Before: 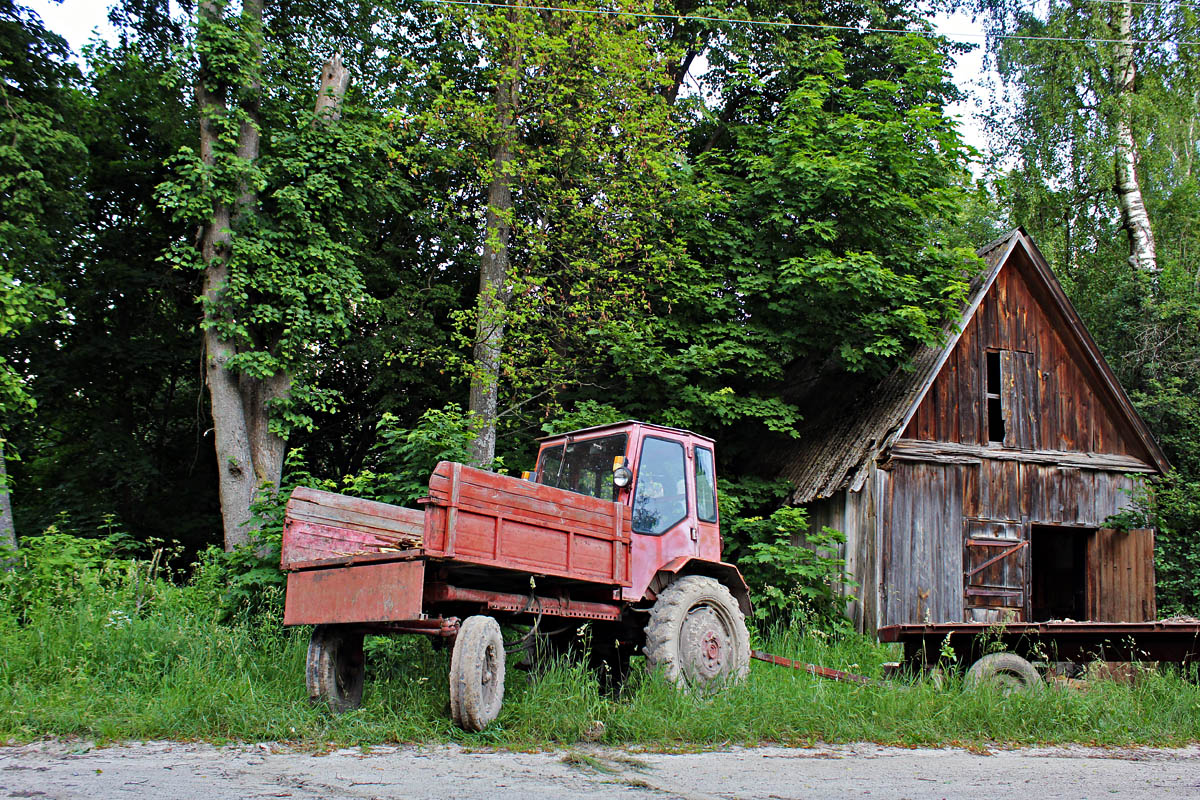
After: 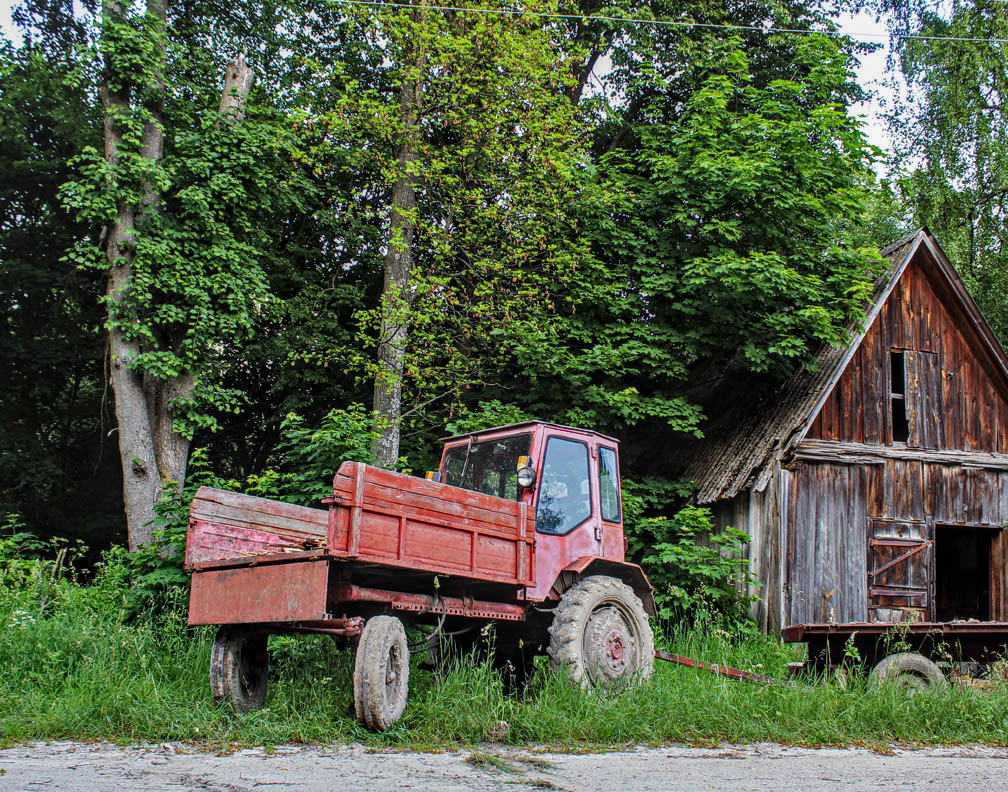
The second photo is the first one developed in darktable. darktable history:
crop: left 8.026%, right 7.374%
local contrast: highlights 0%, shadows 0%, detail 133%
